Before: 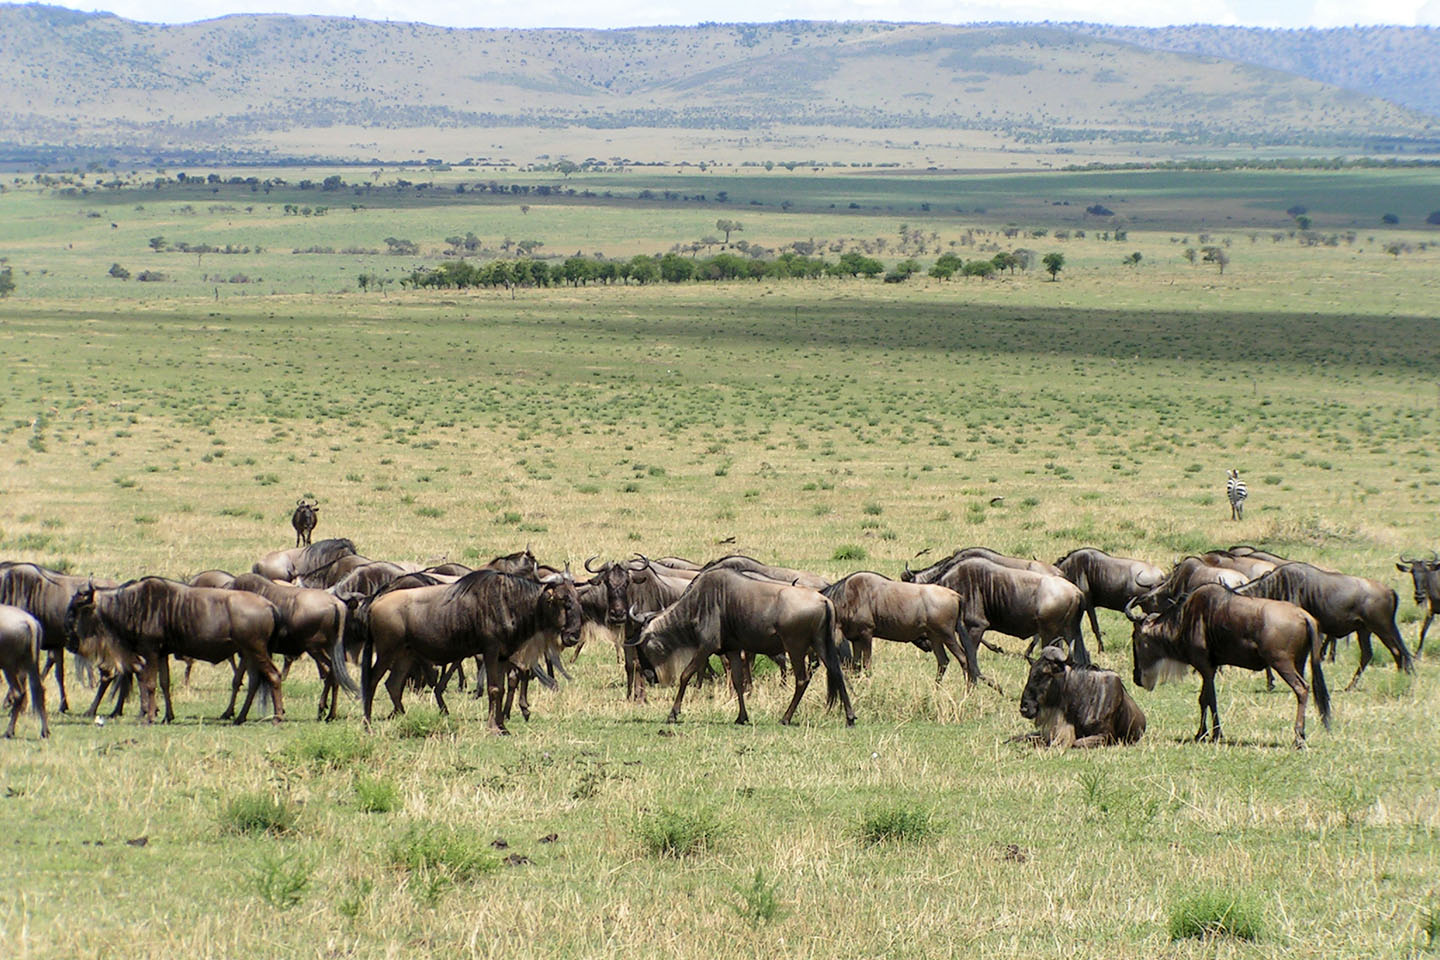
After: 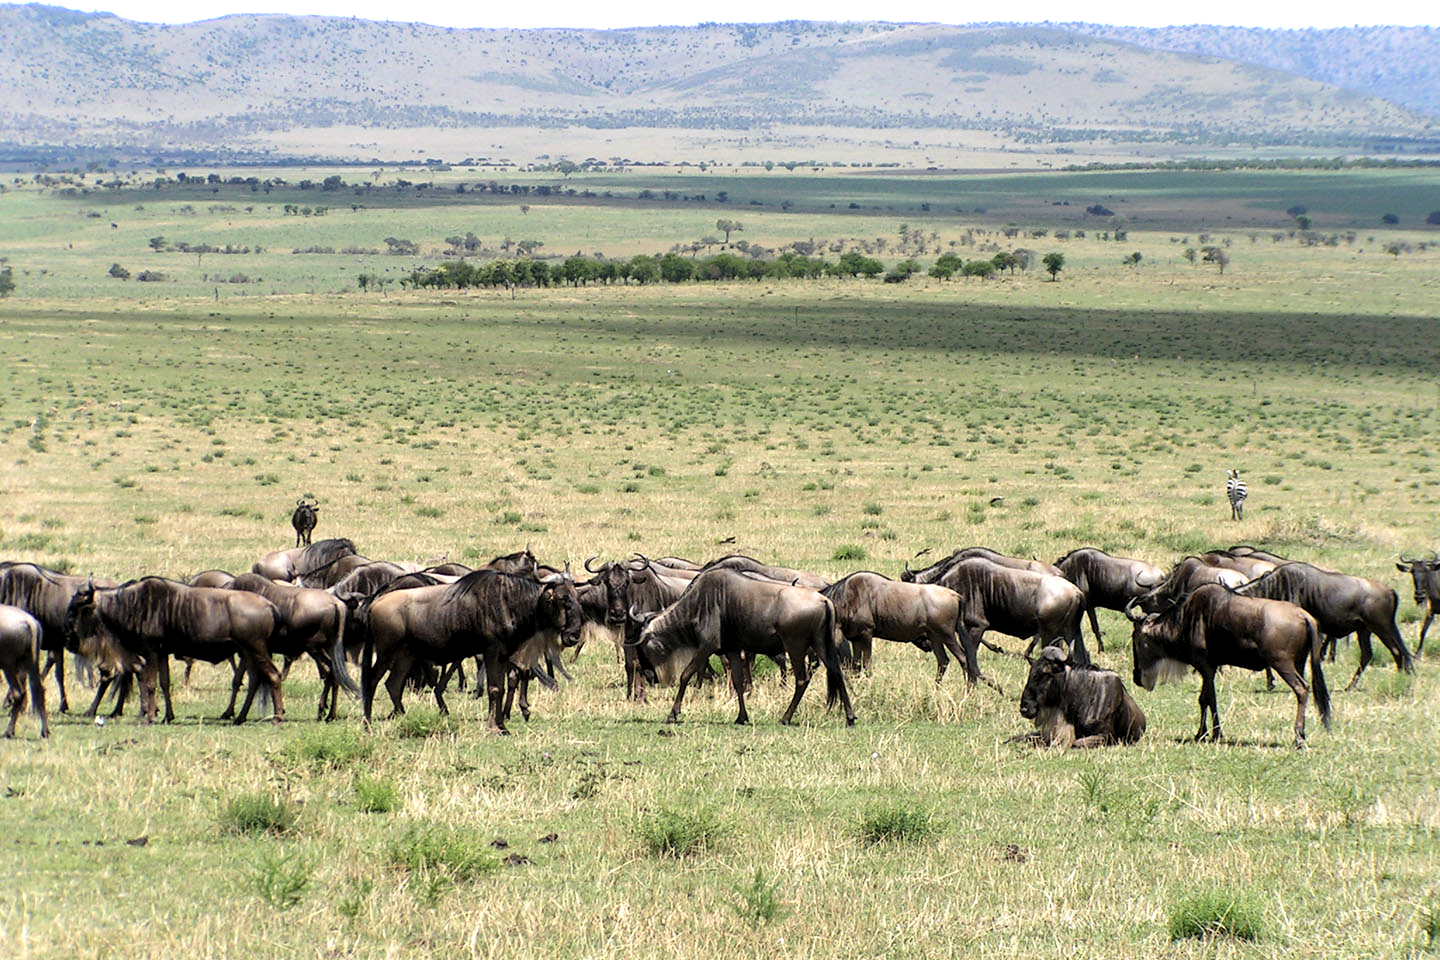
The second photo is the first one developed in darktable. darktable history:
white balance: red 1.004, blue 1.024
levels: levels [0.052, 0.496, 0.908]
